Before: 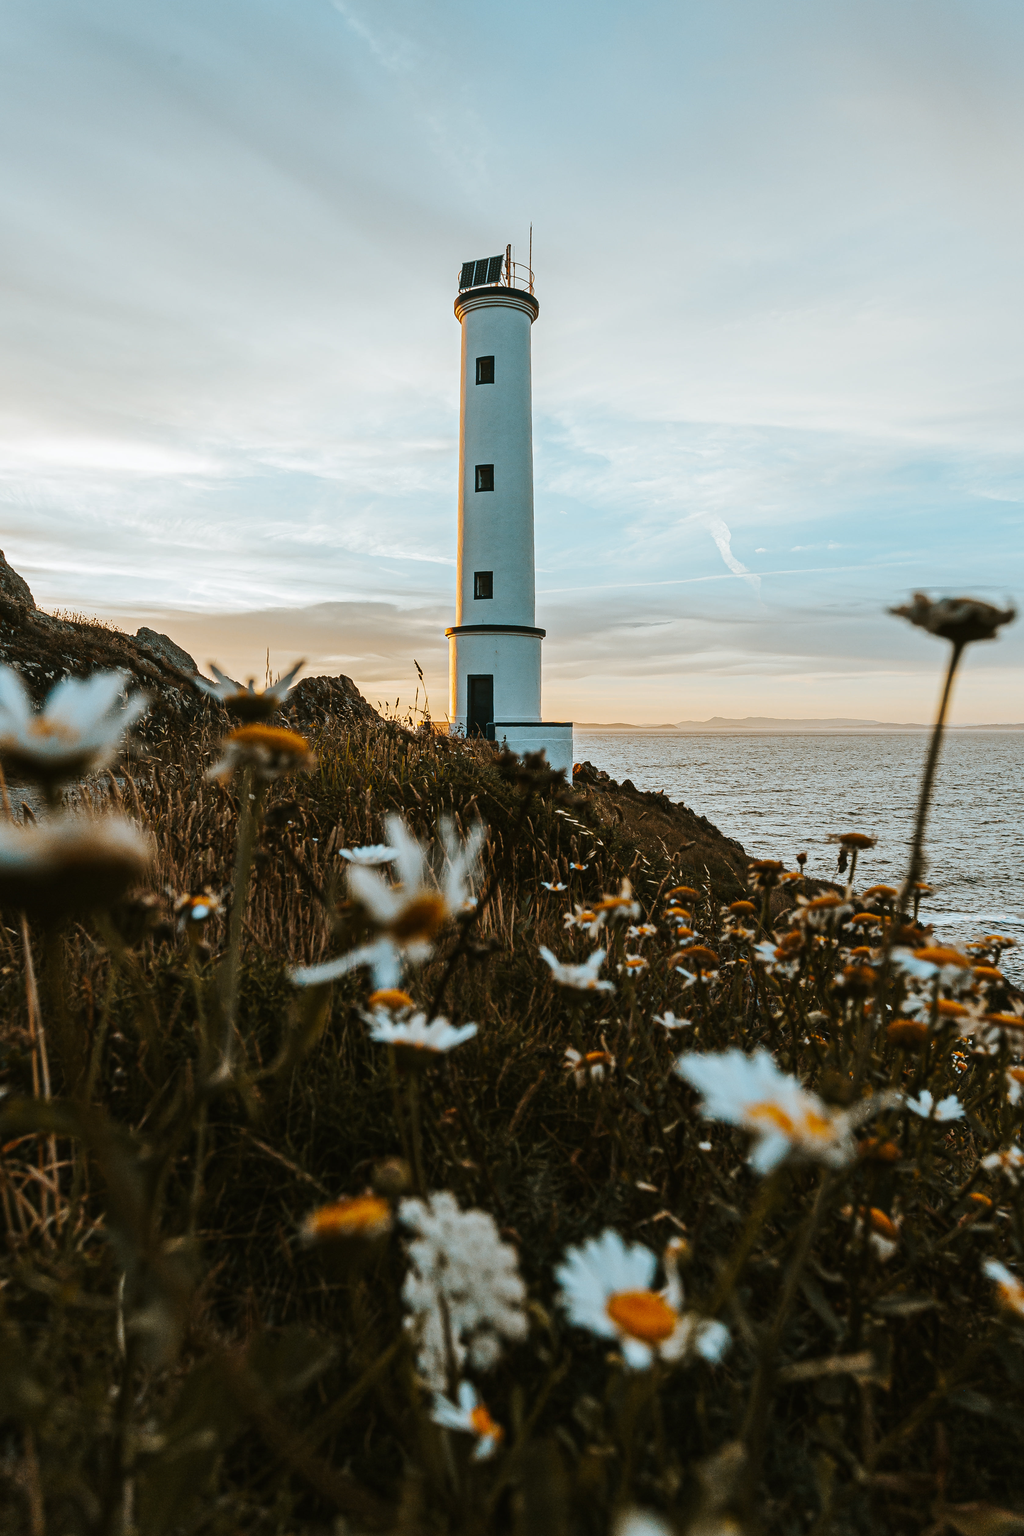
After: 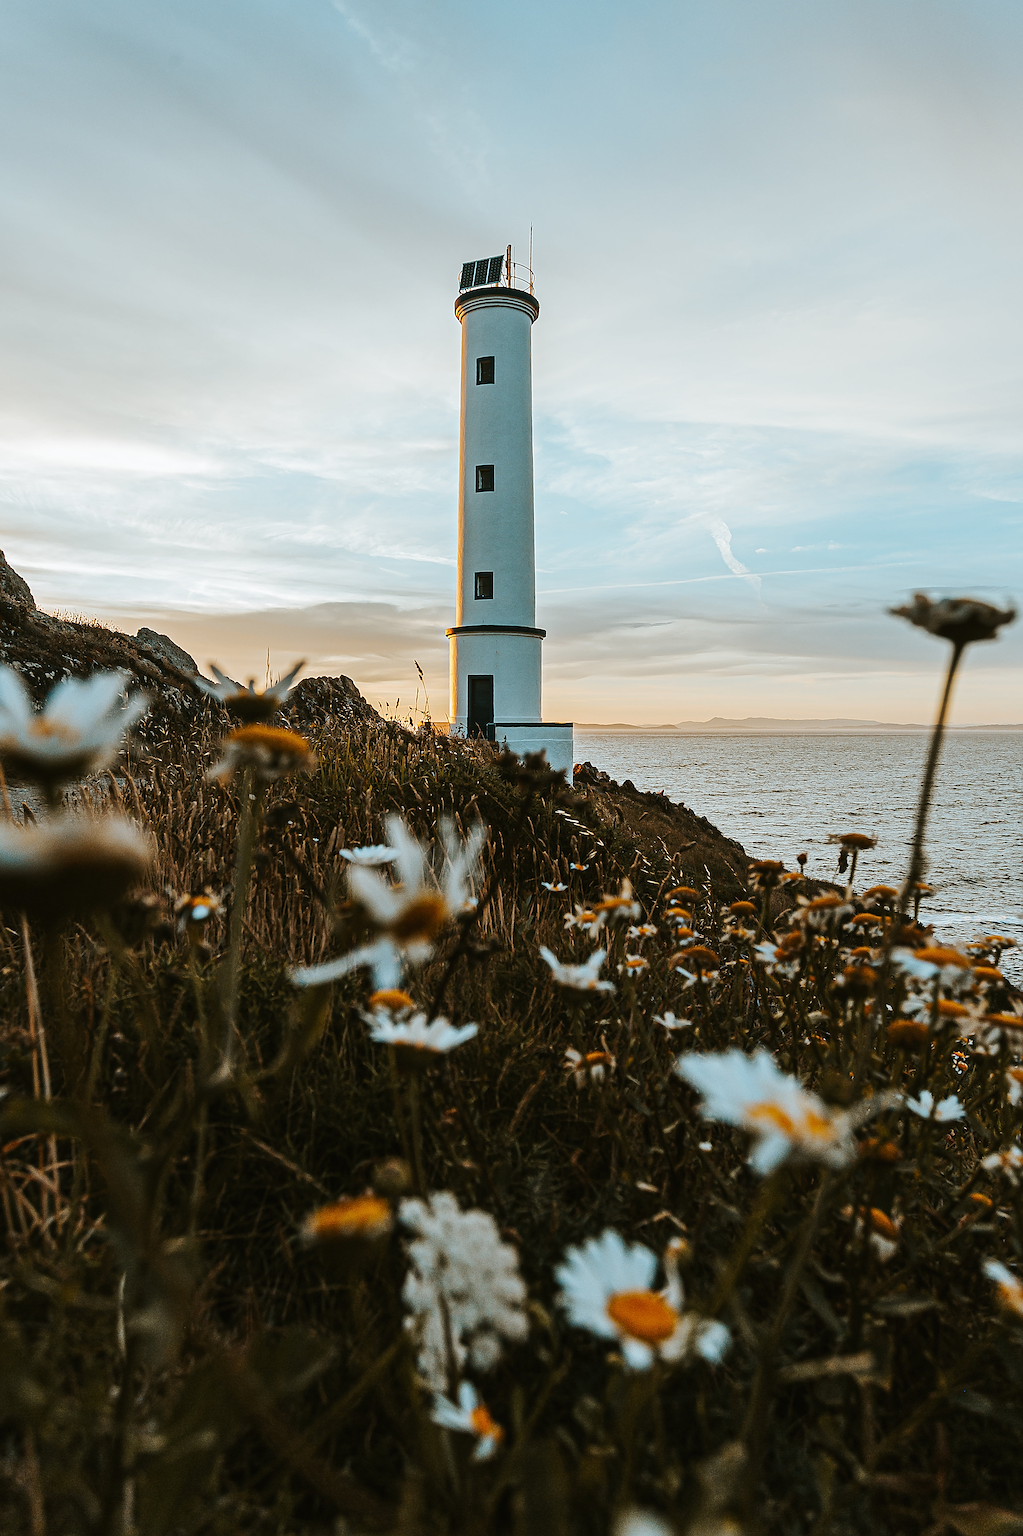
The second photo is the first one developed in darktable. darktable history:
sharpen: radius 2.532, amount 0.623
